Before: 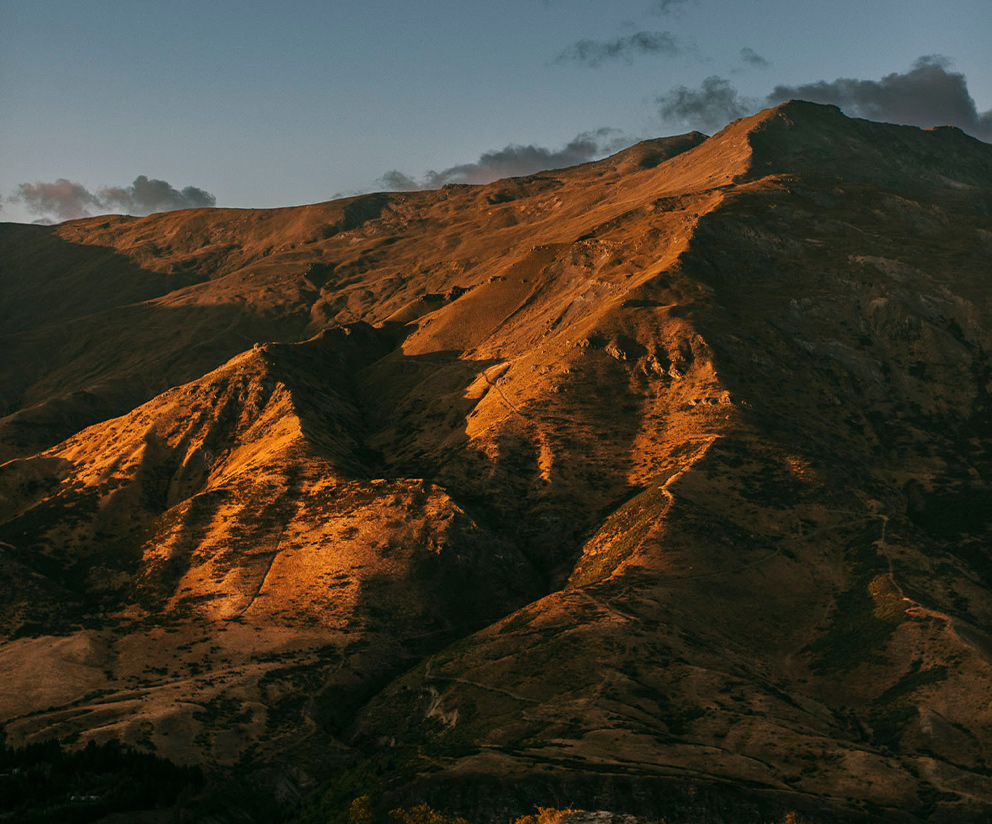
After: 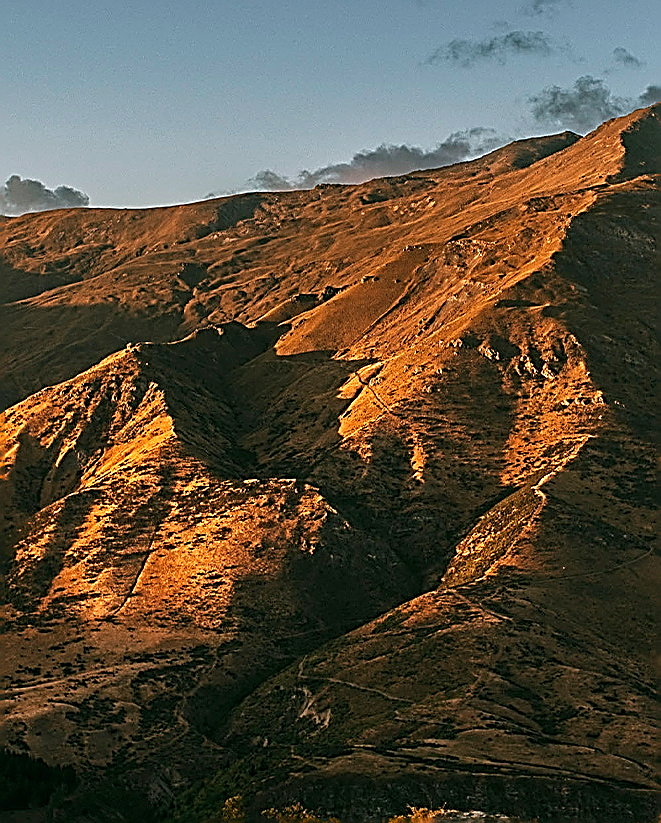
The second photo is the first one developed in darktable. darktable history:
sharpen: amount 1.986
exposure: exposure 0.604 EV, compensate highlight preservation false
crop and rotate: left 12.808%, right 20.531%
